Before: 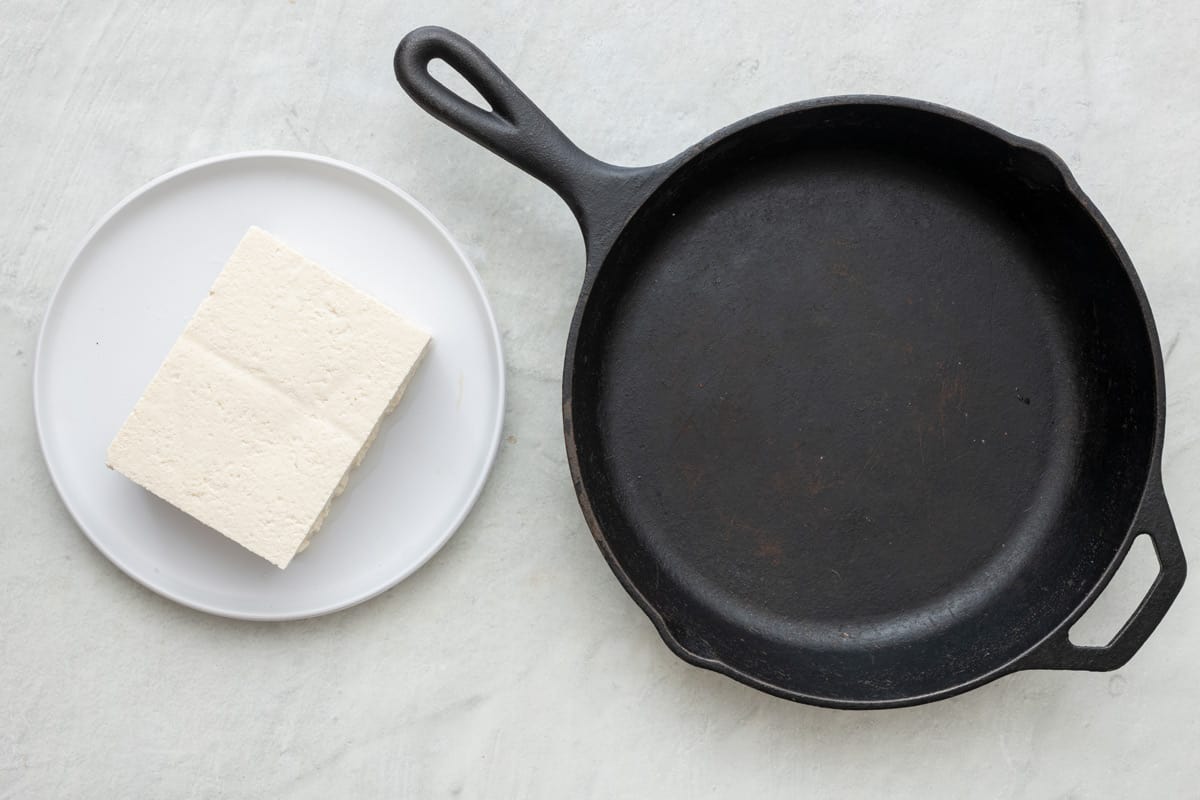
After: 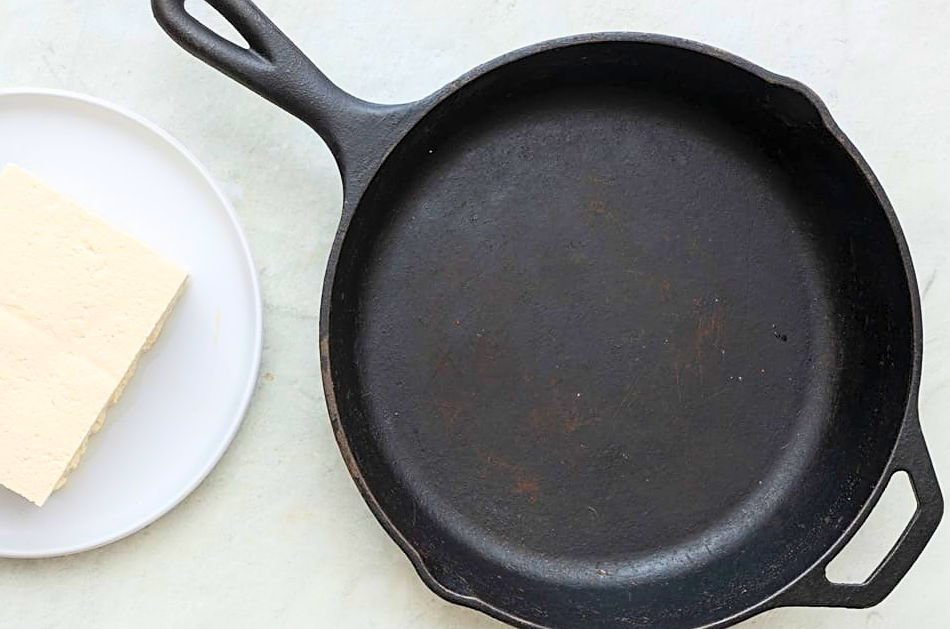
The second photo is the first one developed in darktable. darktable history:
crop and rotate: left 20.278%, top 7.935%, right 0.502%, bottom 13.424%
contrast brightness saturation: contrast 0.204, brightness 0.205, saturation 0.804
sharpen: on, module defaults
exposure: compensate highlight preservation false
